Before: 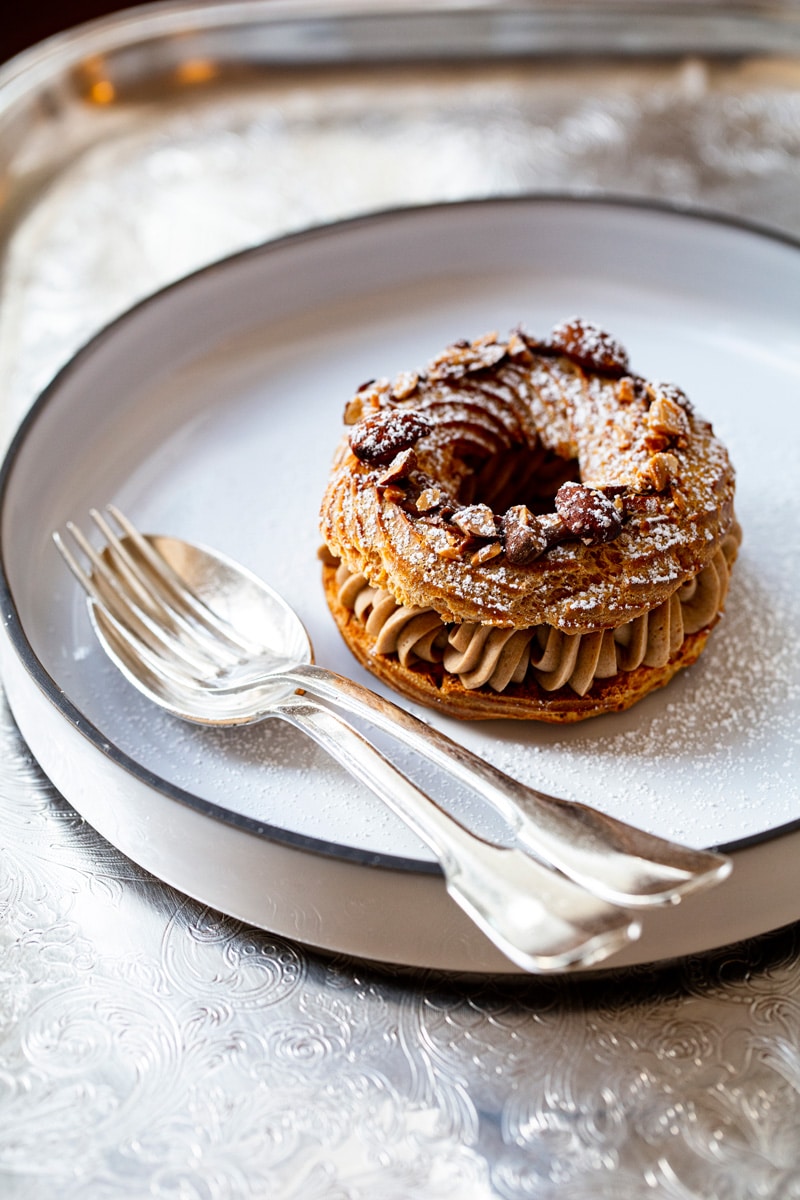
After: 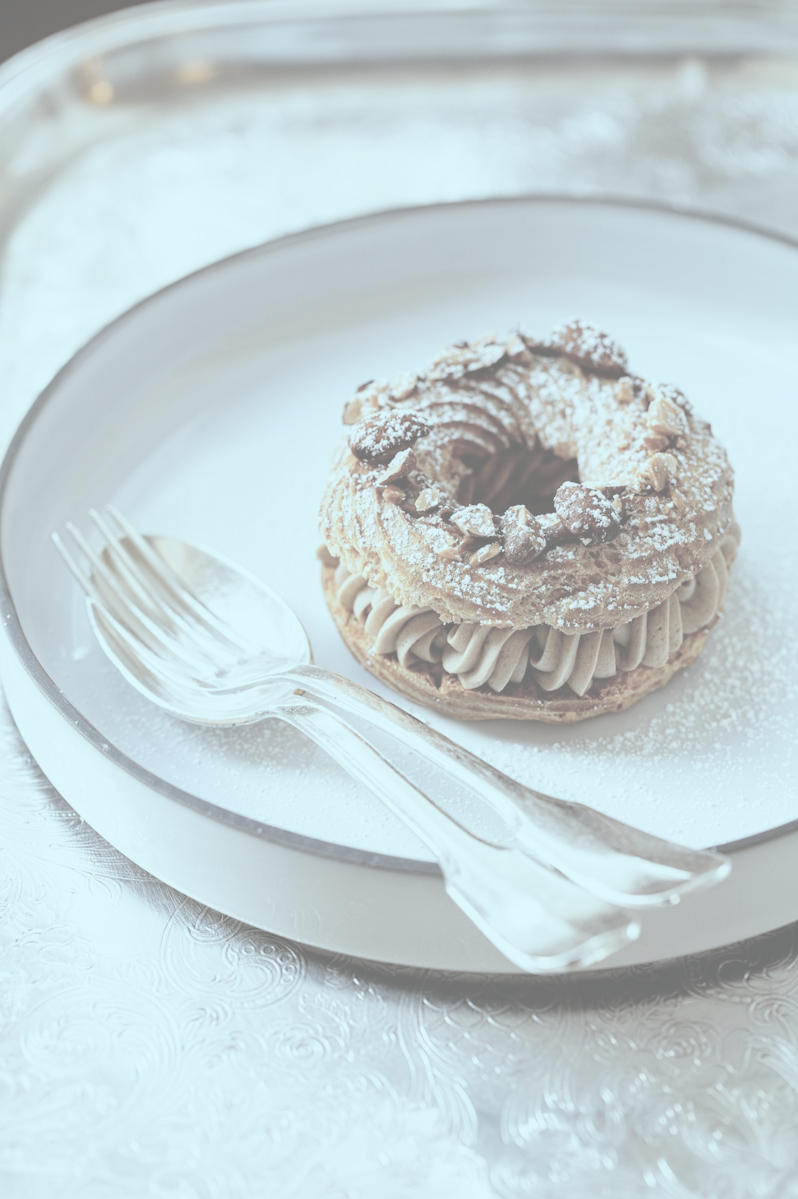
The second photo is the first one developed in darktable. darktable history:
color correction: highlights a* -4.98, highlights b* -3.76, shadows a* 3.83, shadows b* 4.08
contrast brightness saturation: contrast -0.32, brightness 0.75, saturation -0.78
color balance: mode lift, gamma, gain (sRGB), lift [0.997, 0.979, 1.021, 1.011], gamma [1, 1.084, 0.916, 0.998], gain [1, 0.87, 1.13, 1.101], contrast 4.55%, contrast fulcrum 38.24%, output saturation 104.09%
white balance: red 1.05, blue 1.072
crop and rotate: left 0.126%
